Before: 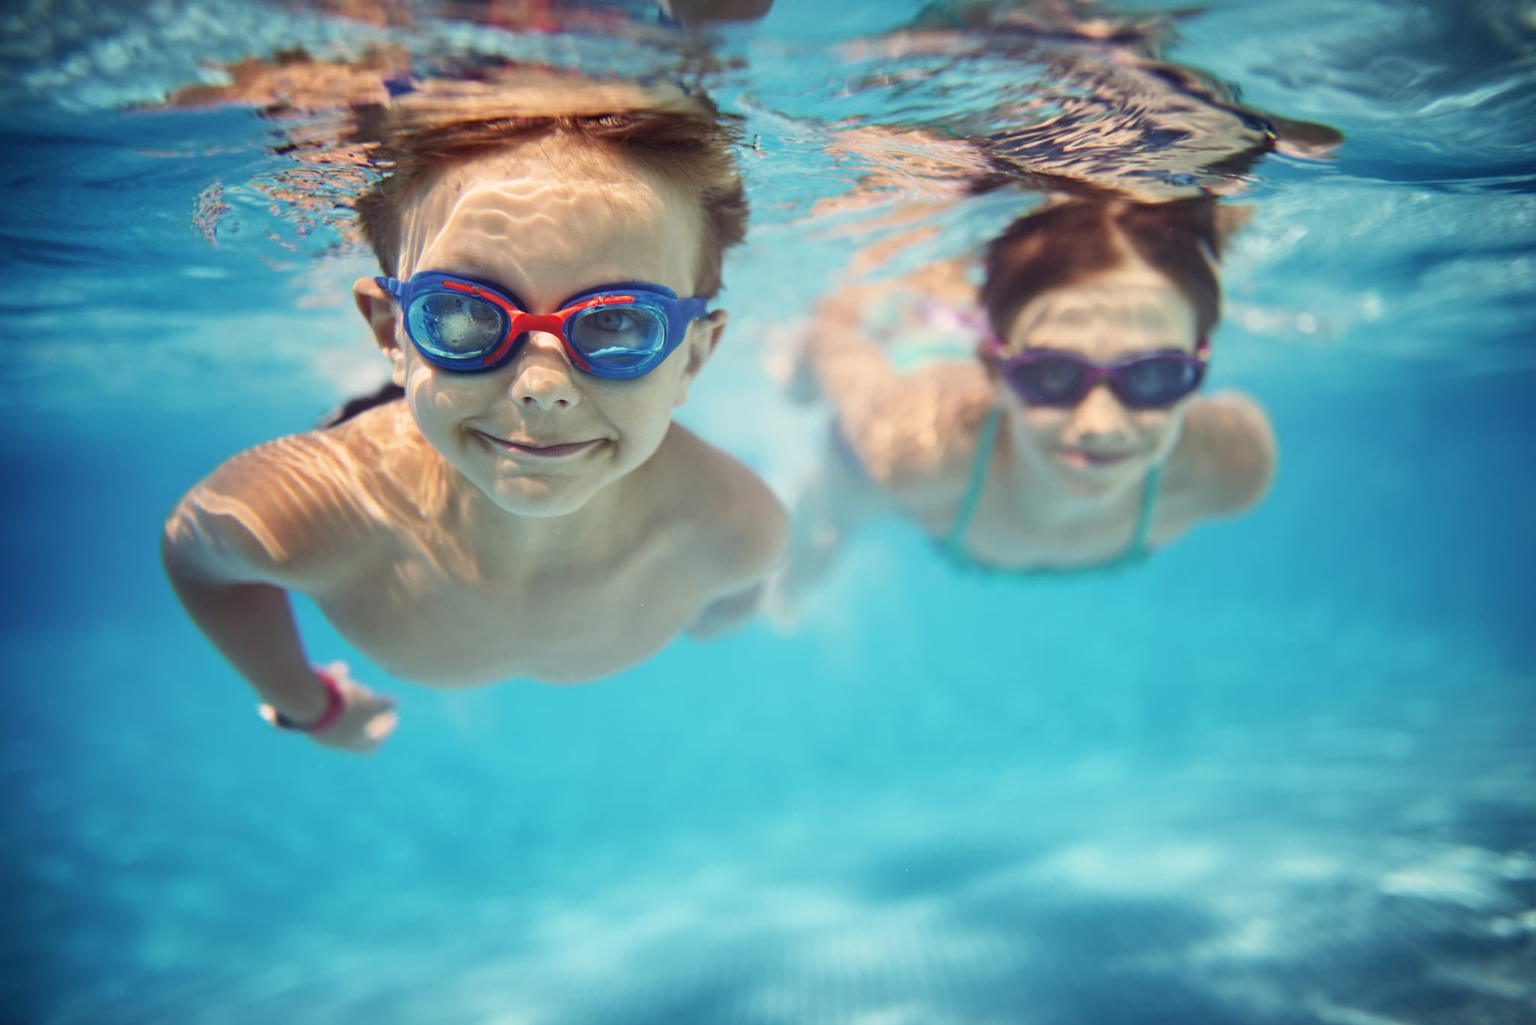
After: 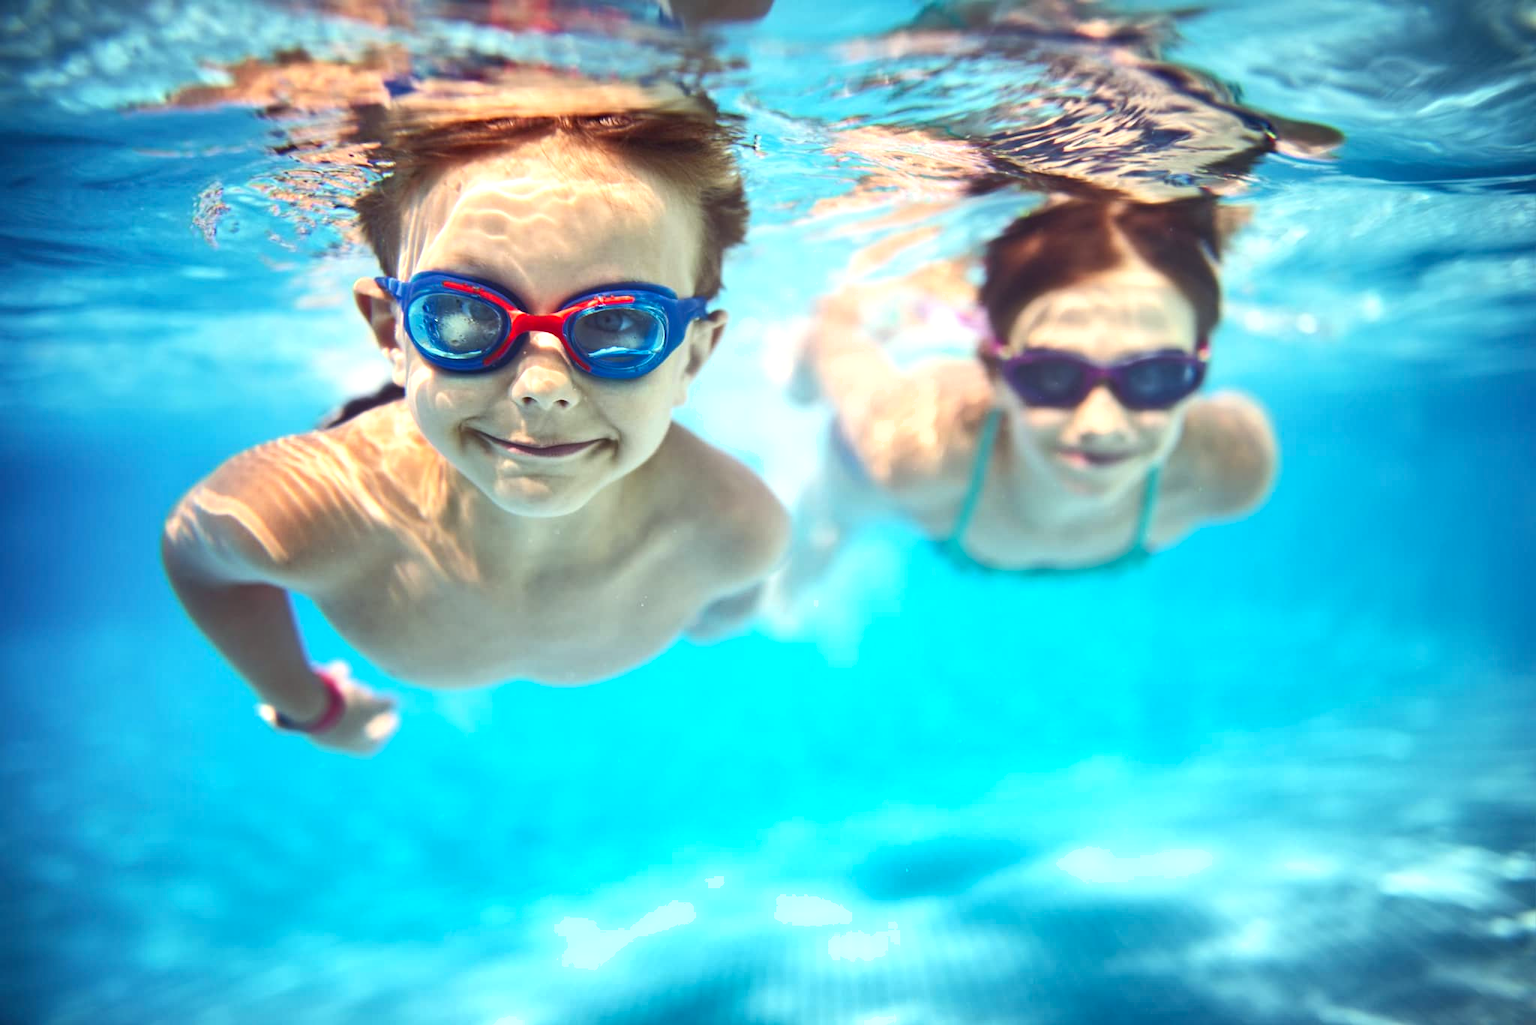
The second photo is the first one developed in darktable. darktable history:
shadows and highlights: radius 264.75, soften with gaussian
white balance: red 0.986, blue 1.01
contrast brightness saturation: contrast 0.1, brightness 0.03, saturation 0.09
exposure: black level correction 0, exposure 0.7 EV, compensate highlight preservation false
